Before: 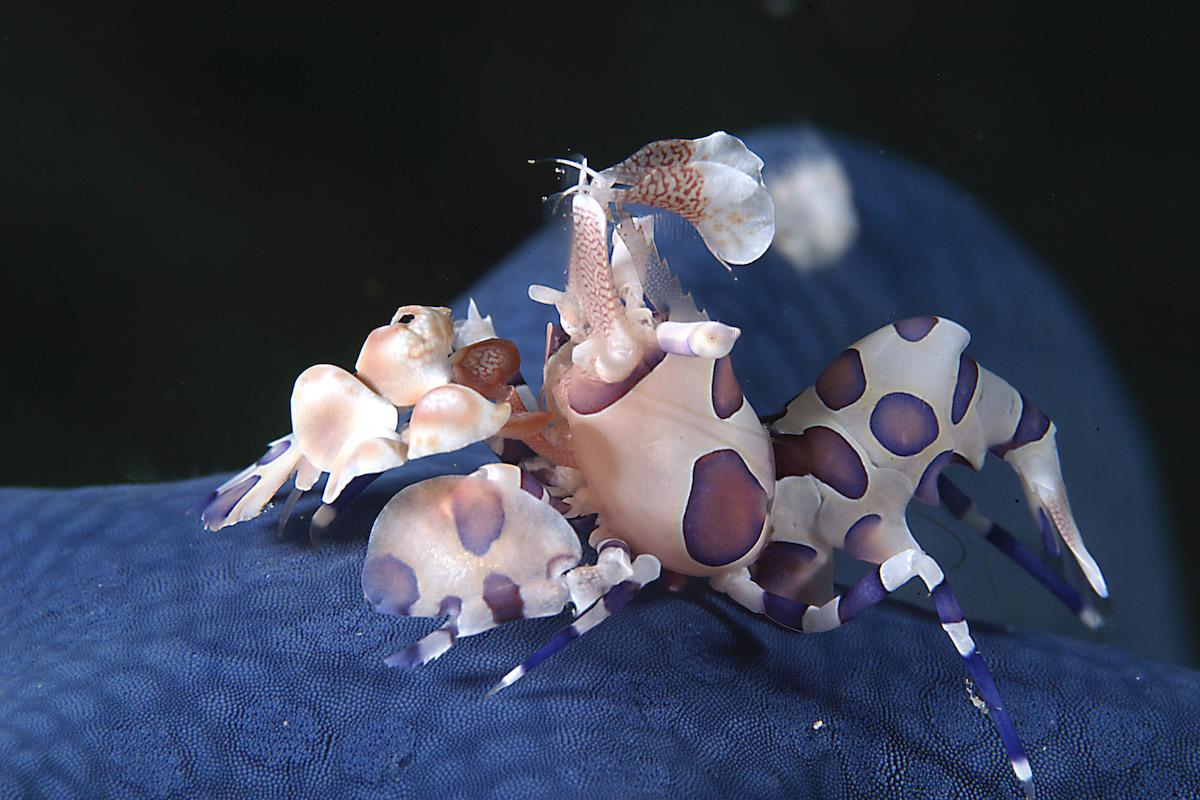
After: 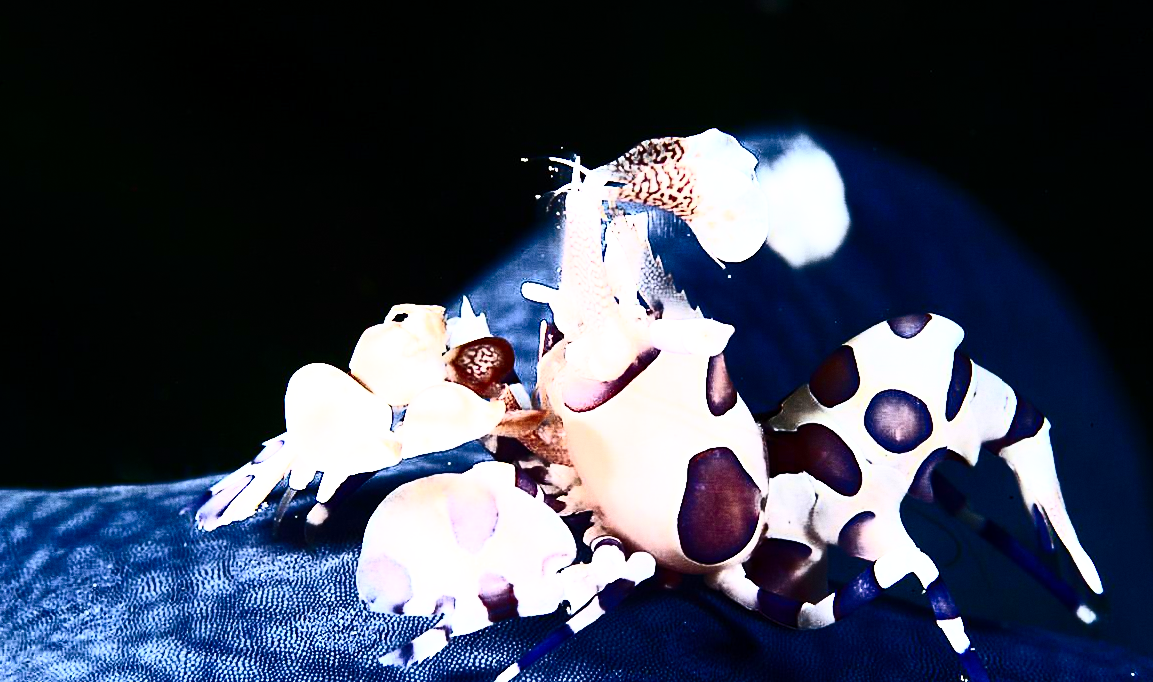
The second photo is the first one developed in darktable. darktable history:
crop and rotate: angle 0.2°, left 0.275%, right 3.127%, bottom 14.18%
exposure: black level correction 0.006, exposure -0.226 EV, compensate highlight preservation false
levels: mode automatic
base curve: curves: ch0 [(0, 0) (0.026, 0.03) (0.109, 0.232) (0.351, 0.748) (0.669, 0.968) (1, 1)], preserve colors none
grain: coarseness 0.09 ISO
contrast brightness saturation: contrast 0.93, brightness 0.2
tone equalizer: -8 EV -0.417 EV, -7 EV -0.389 EV, -6 EV -0.333 EV, -5 EV -0.222 EV, -3 EV 0.222 EV, -2 EV 0.333 EV, -1 EV 0.389 EV, +0 EV 0.417 EV, edges refinement/feathering 500, mask exposure compensation -1.57 EV, preserve details no
